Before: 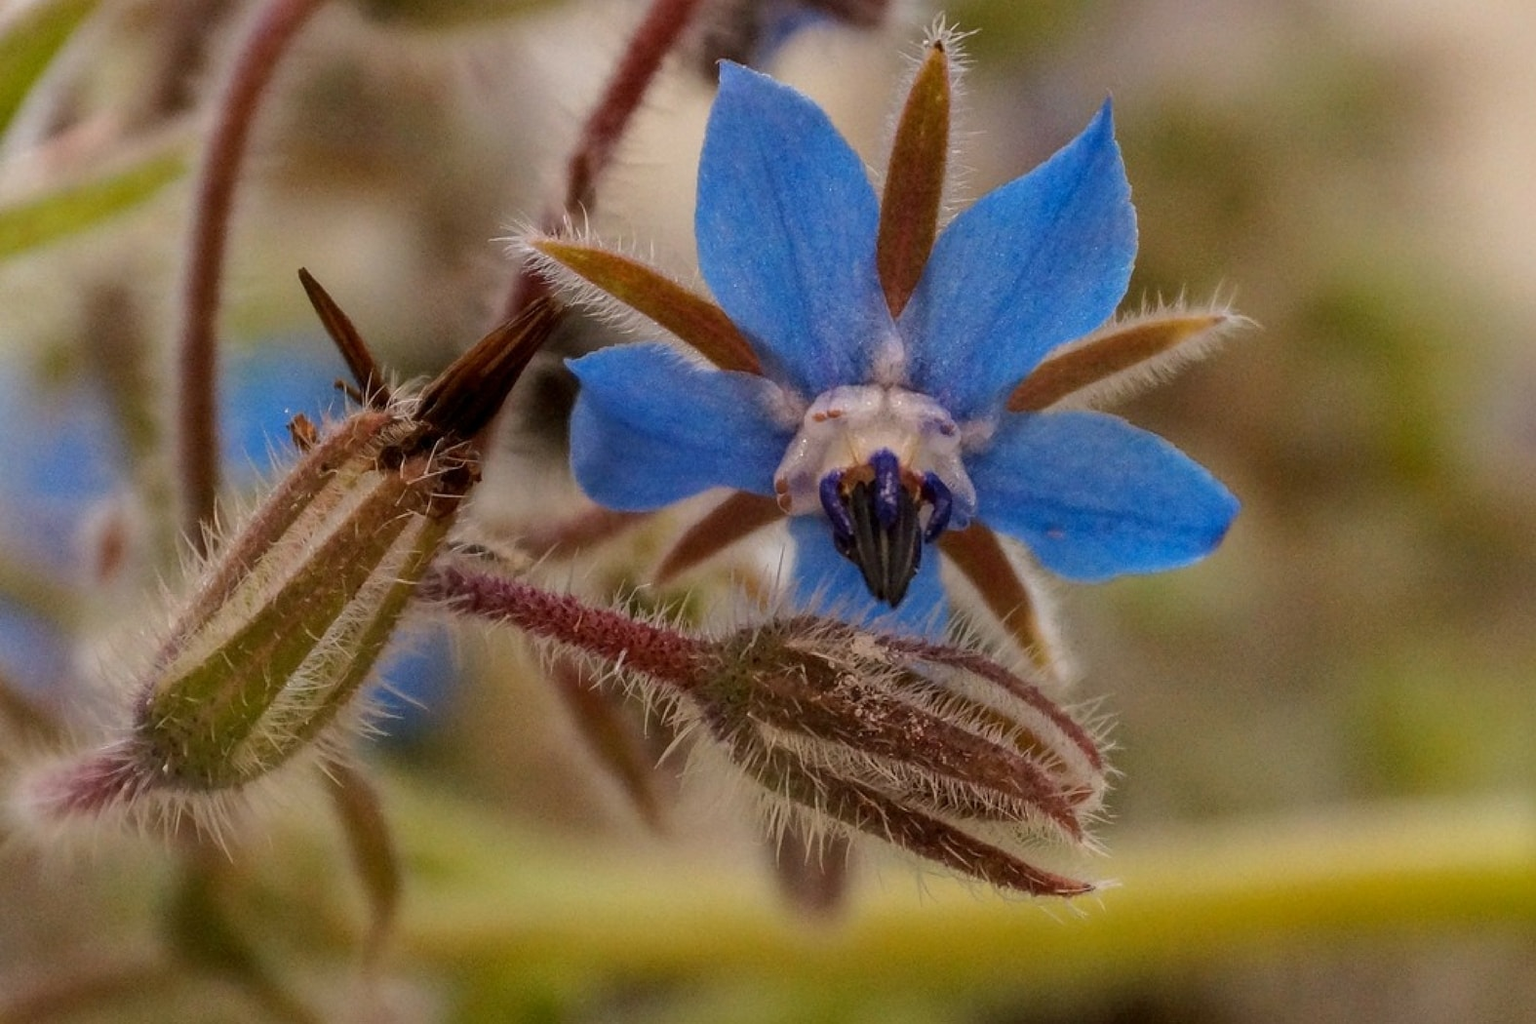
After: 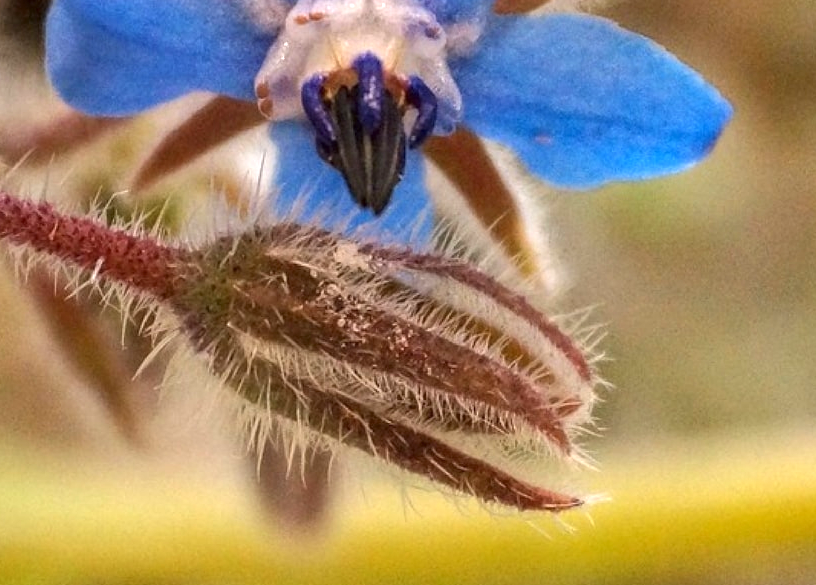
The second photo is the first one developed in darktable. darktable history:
exposure: exposure 1 EV, compensate exposure bias true, compensate highlight preservation false
crop: left 34.279%, top 38.928%, right 13.892%, bottom 5.294%
